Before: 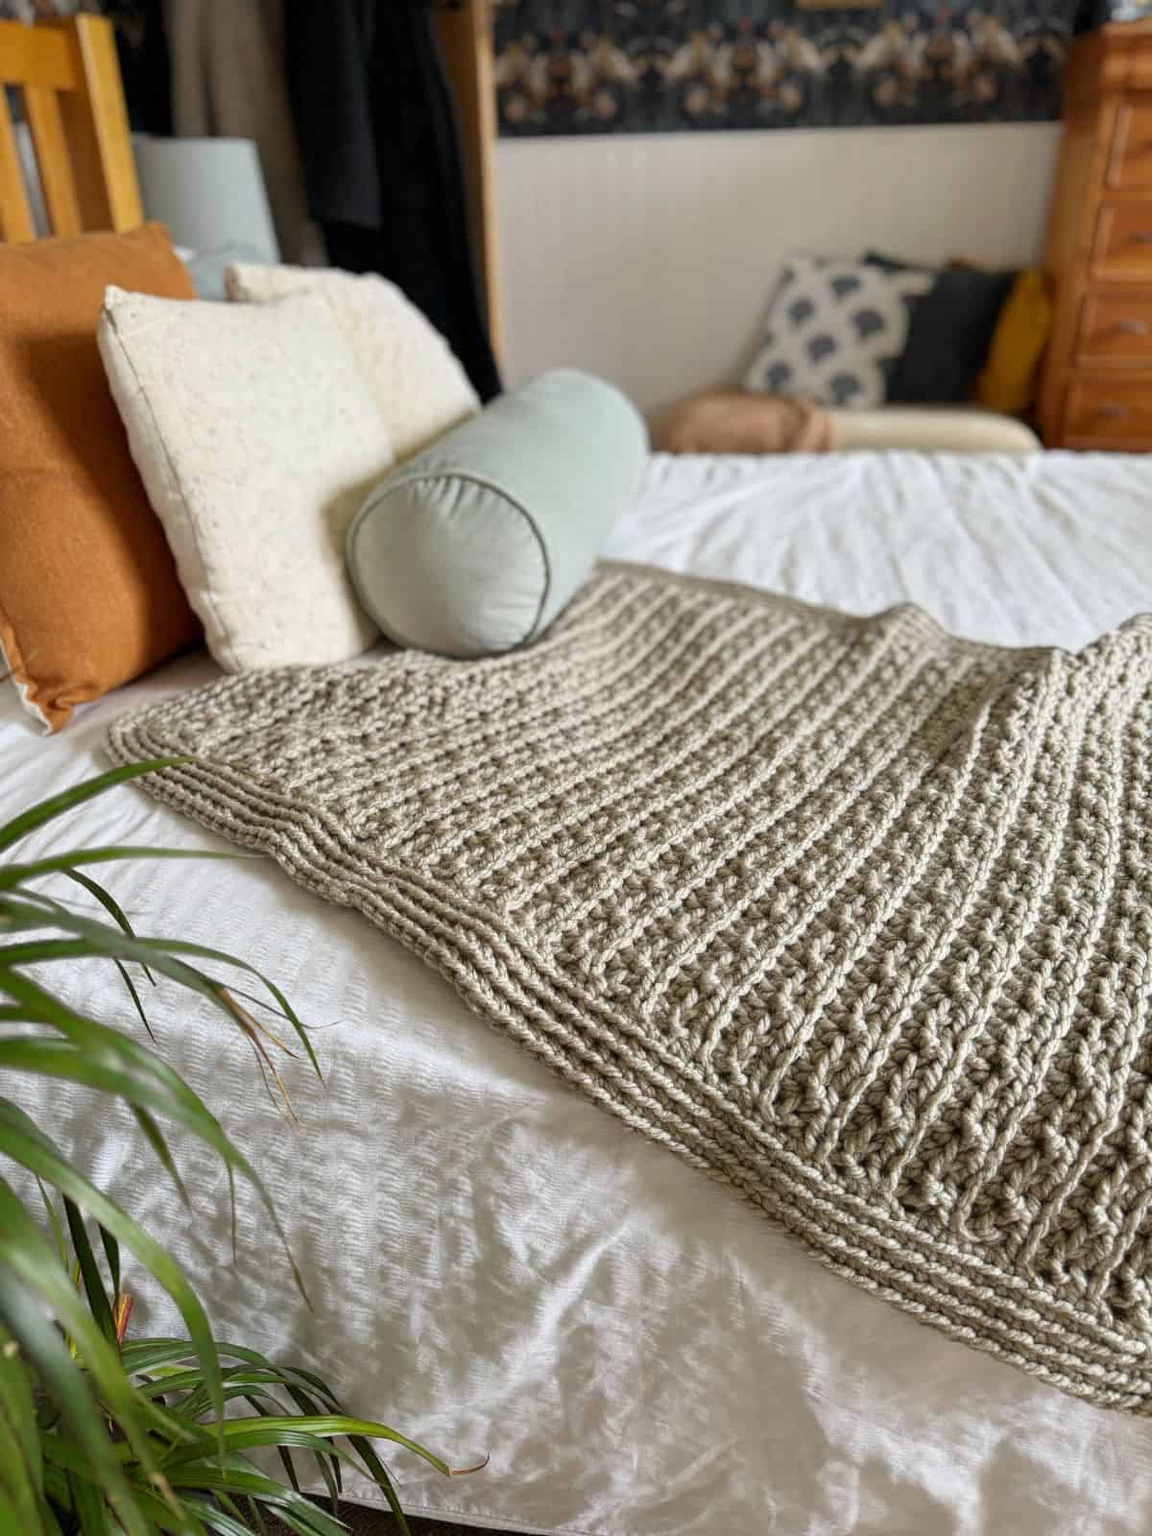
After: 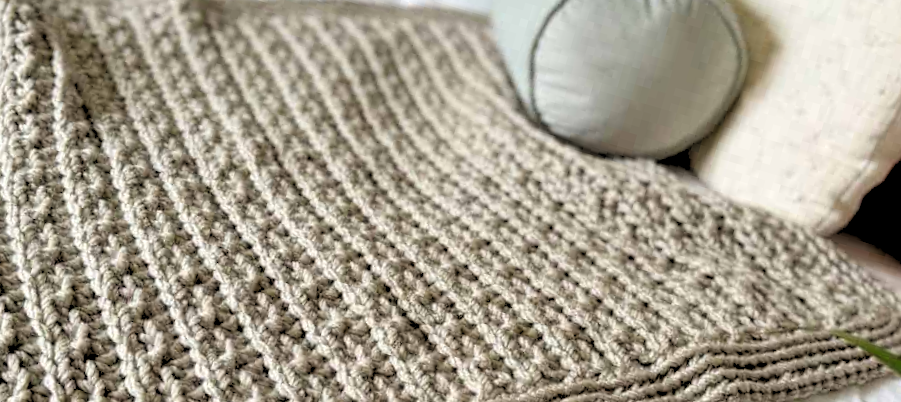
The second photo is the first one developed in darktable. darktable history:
crop and rotate: angle 16.12°, top 30.835%, bottom 35.653%
rgb levels: levels [[0.029, 0.461, 0.922], [0, 0.5, 1], [0, 0.5, 1]]
